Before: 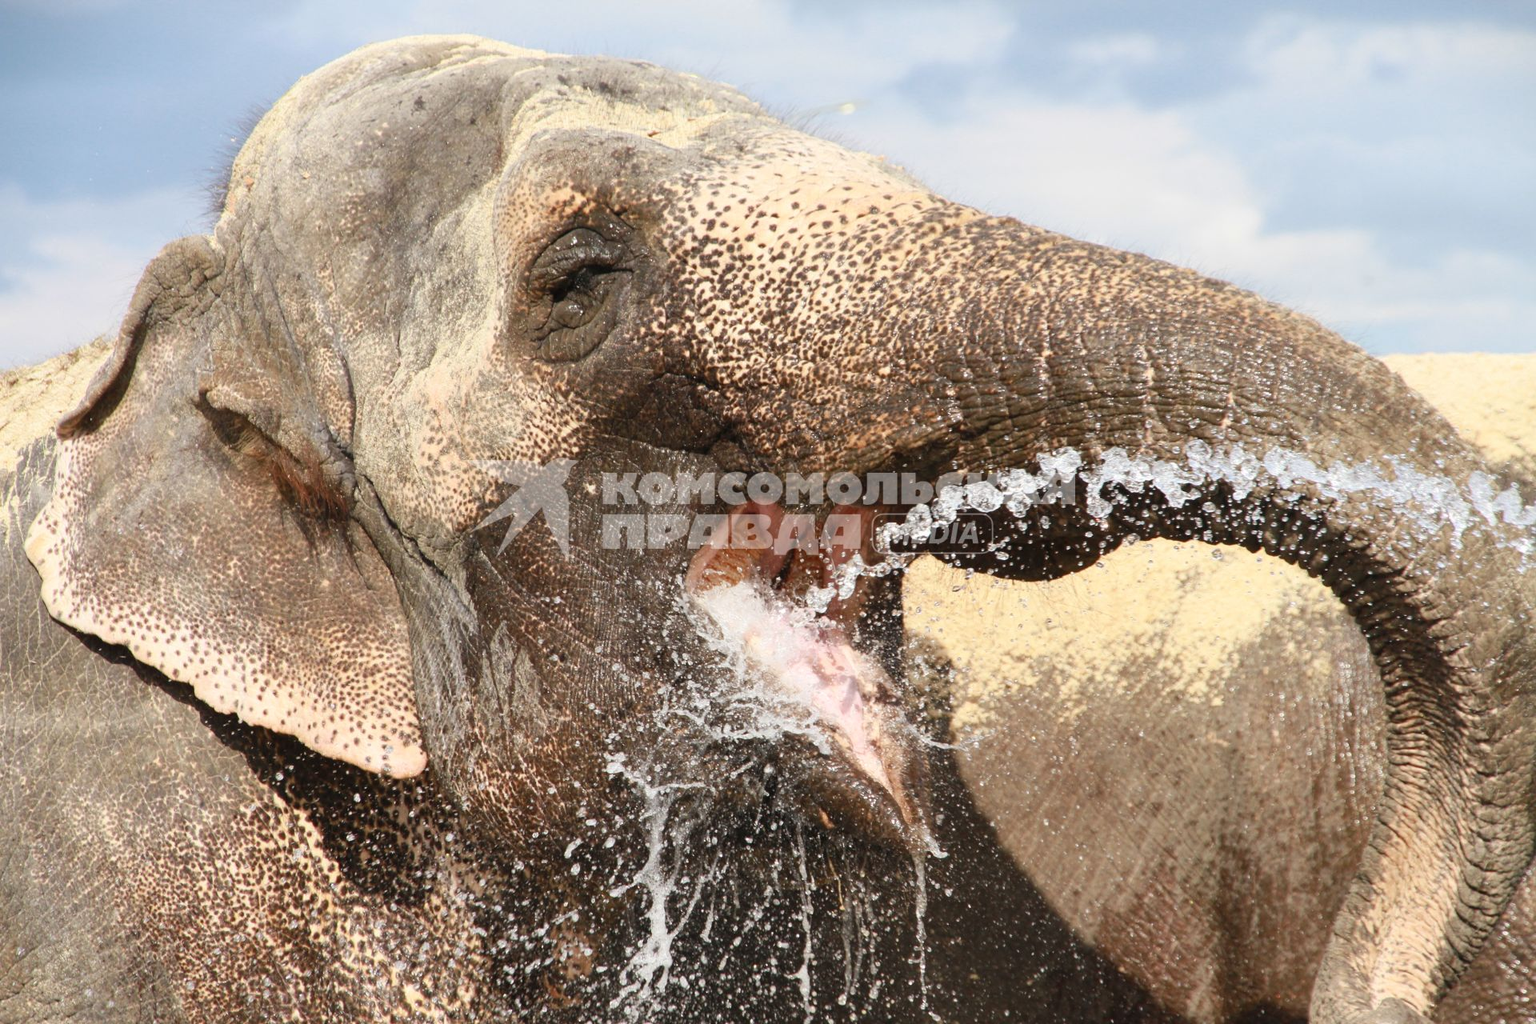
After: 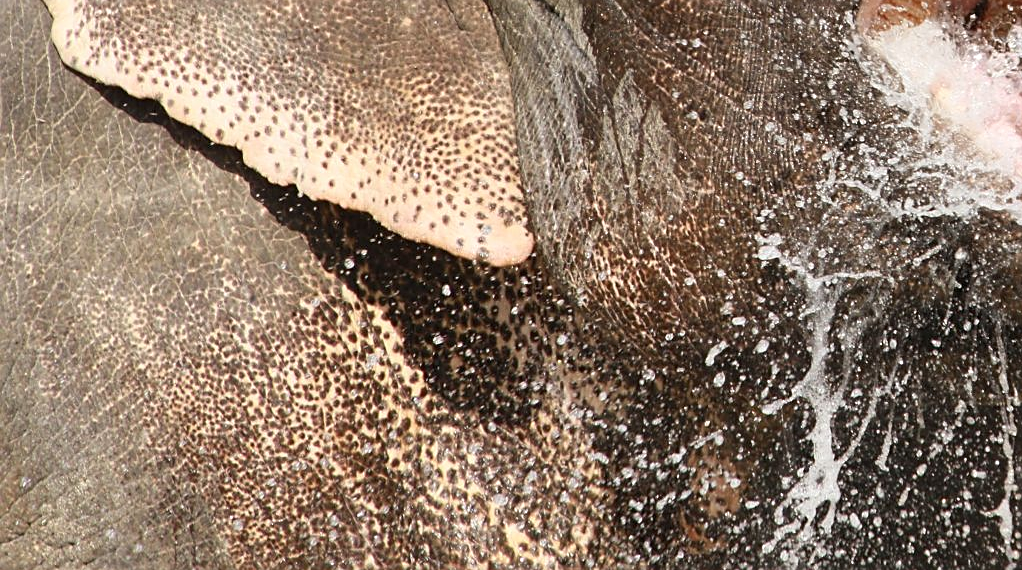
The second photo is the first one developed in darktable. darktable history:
crop and rotate: top 55.266%, right 46.74%, bottom 0.151%
sharpen: on, module defaults
